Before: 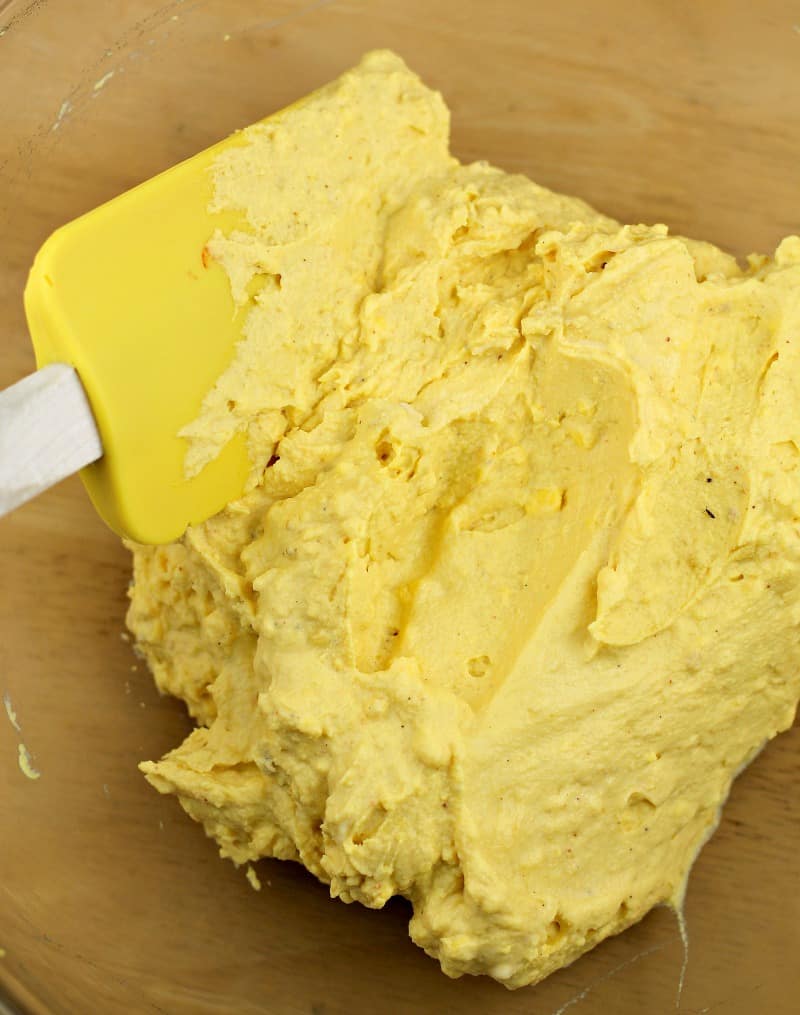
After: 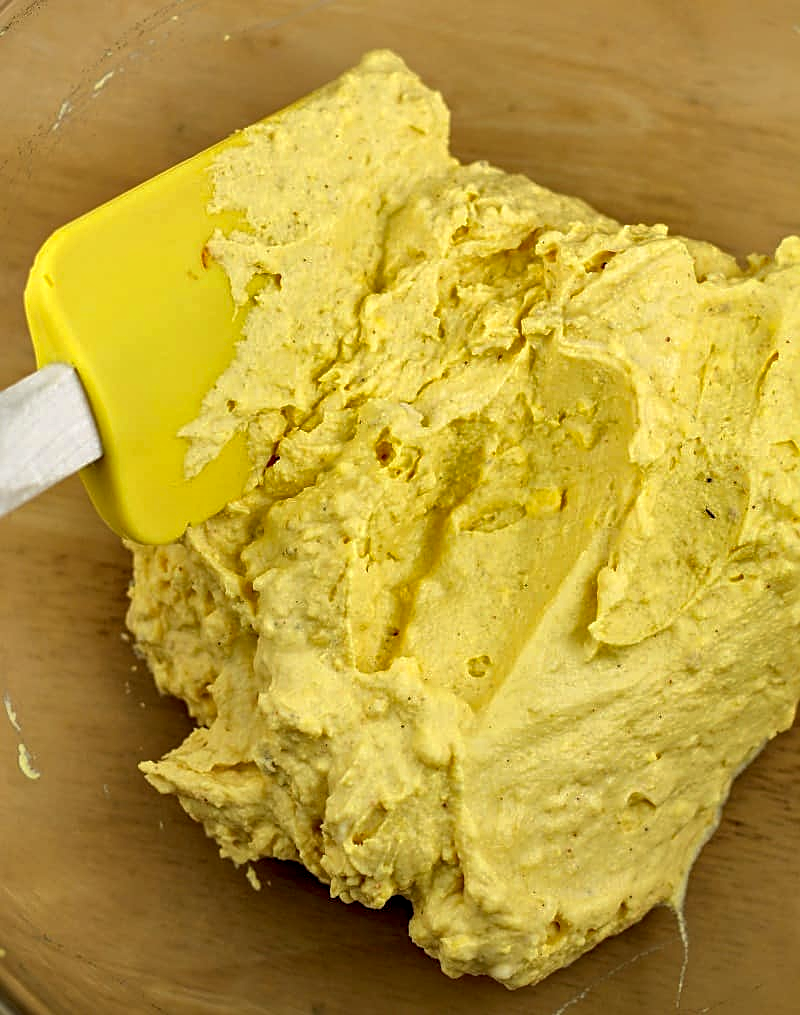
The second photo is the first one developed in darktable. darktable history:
shadows and highlights: on, module defaults
sharpen: on, module defaults
local contrast: detail 150%
